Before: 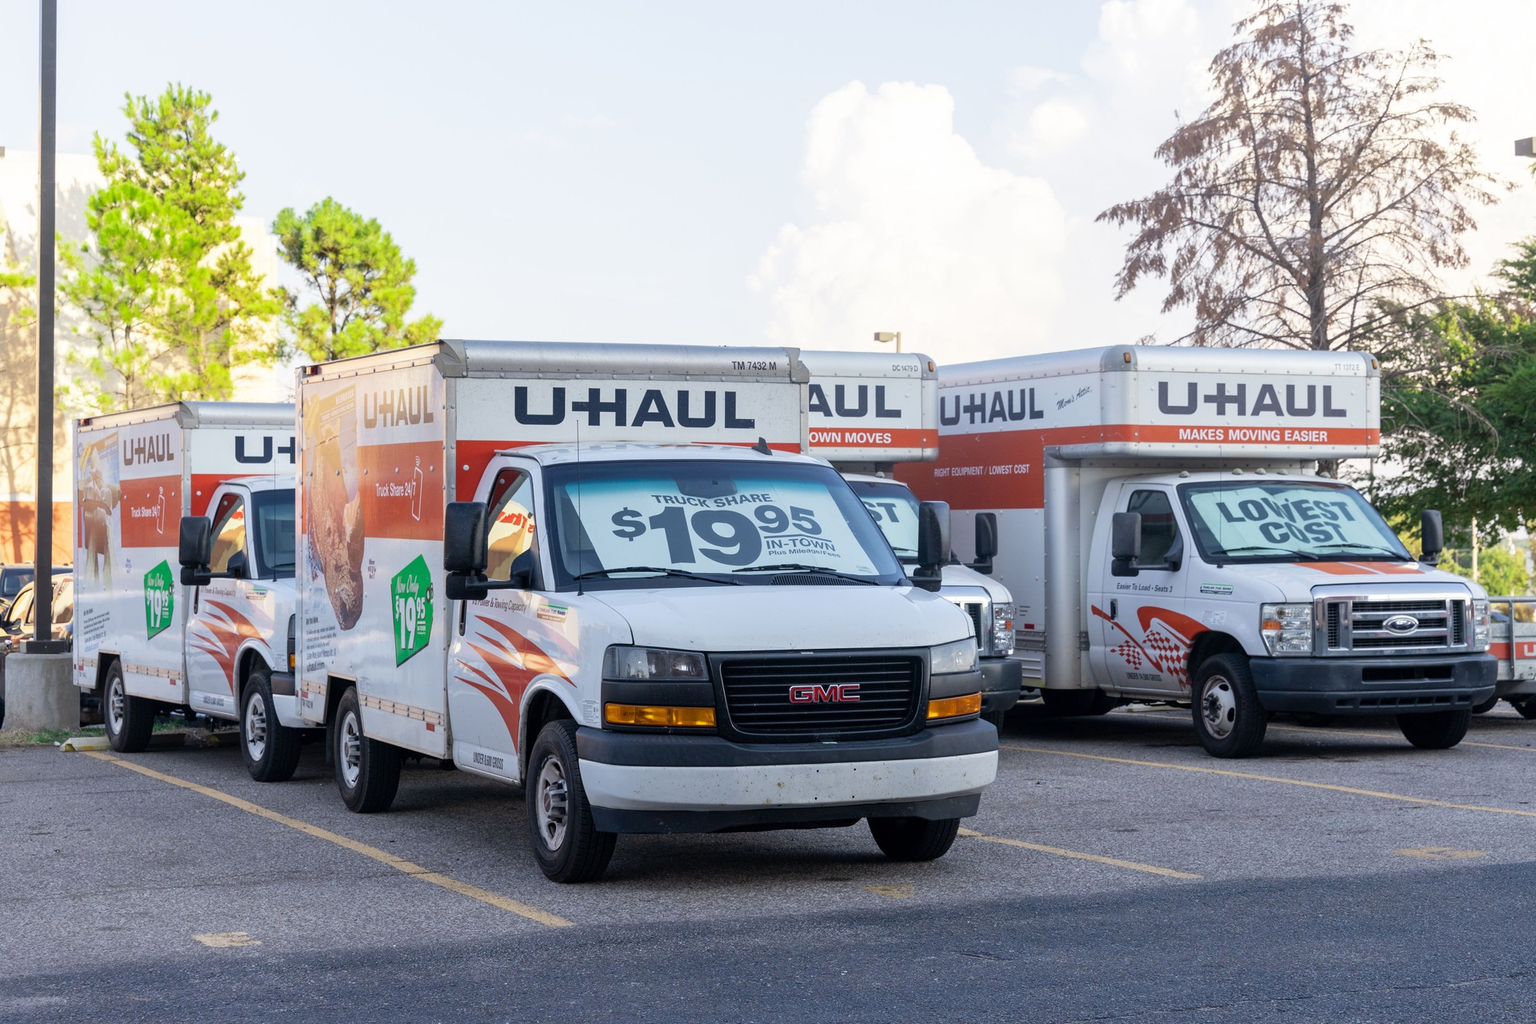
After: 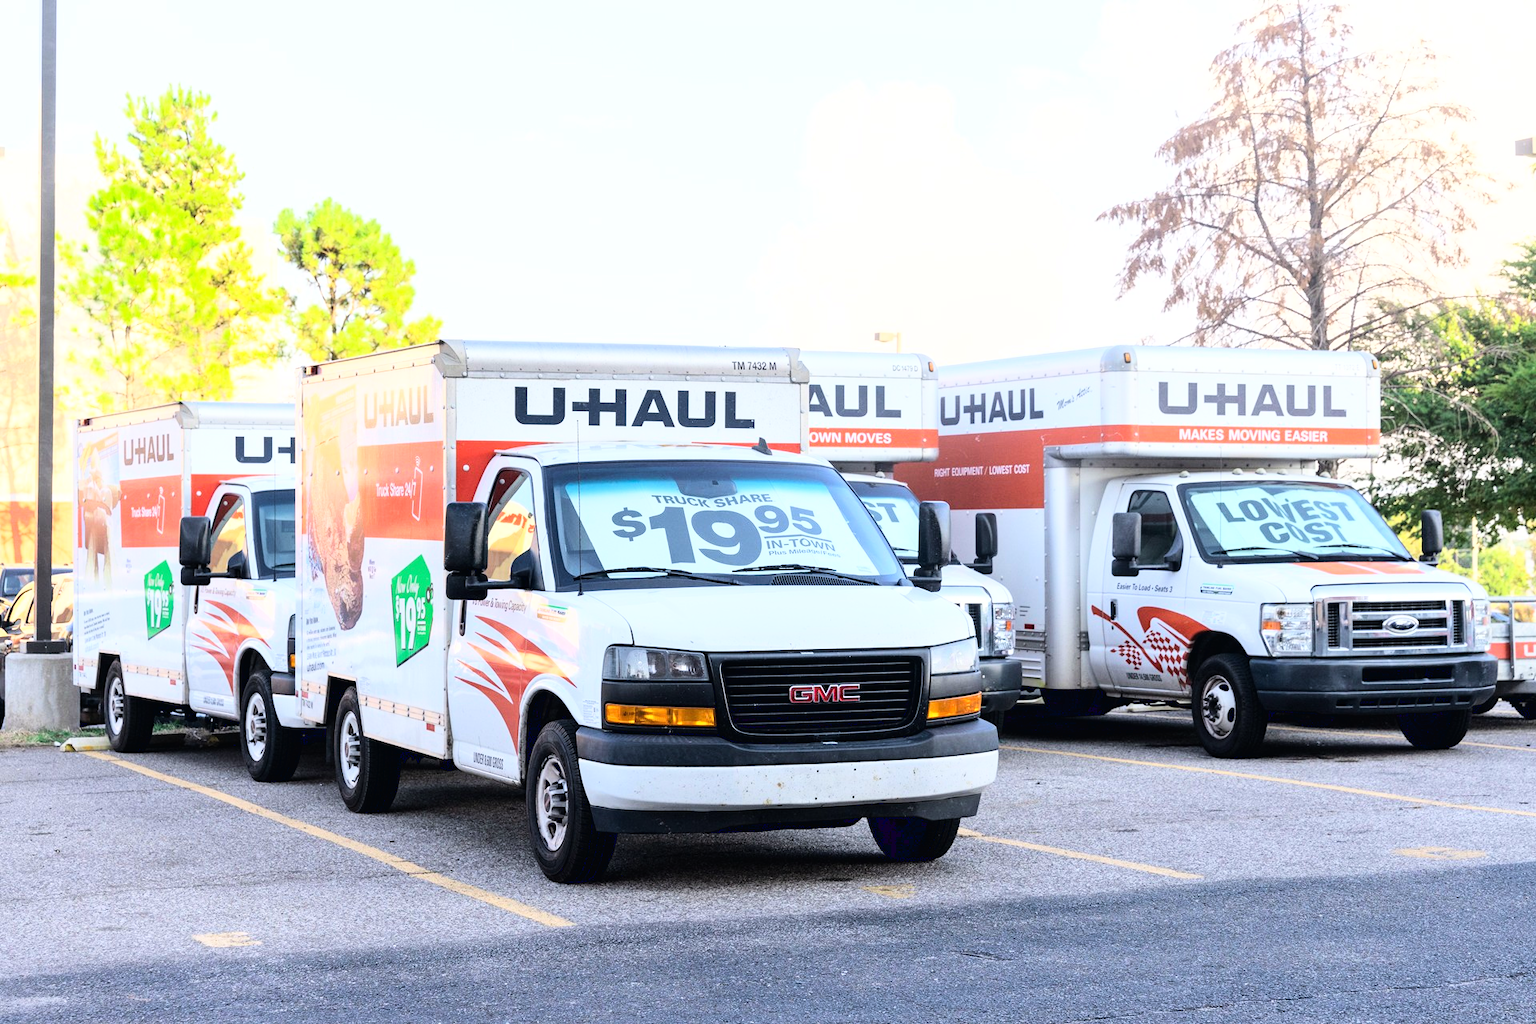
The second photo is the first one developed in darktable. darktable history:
exposure: compensate exposure bias true, compensate highlight preservation false
base curve: curves: ch0 [(0, 0.003) (0.001, 0.002) (0.006, 0.004) (0.02, 0.022) (0.048, 0.086) (0.094, 0.234) (0.162, 0.431) (0.258, 0.629) (0.385, 0.8) (0.548, 0.918) (0.751, 0.988) (1, 1)]
